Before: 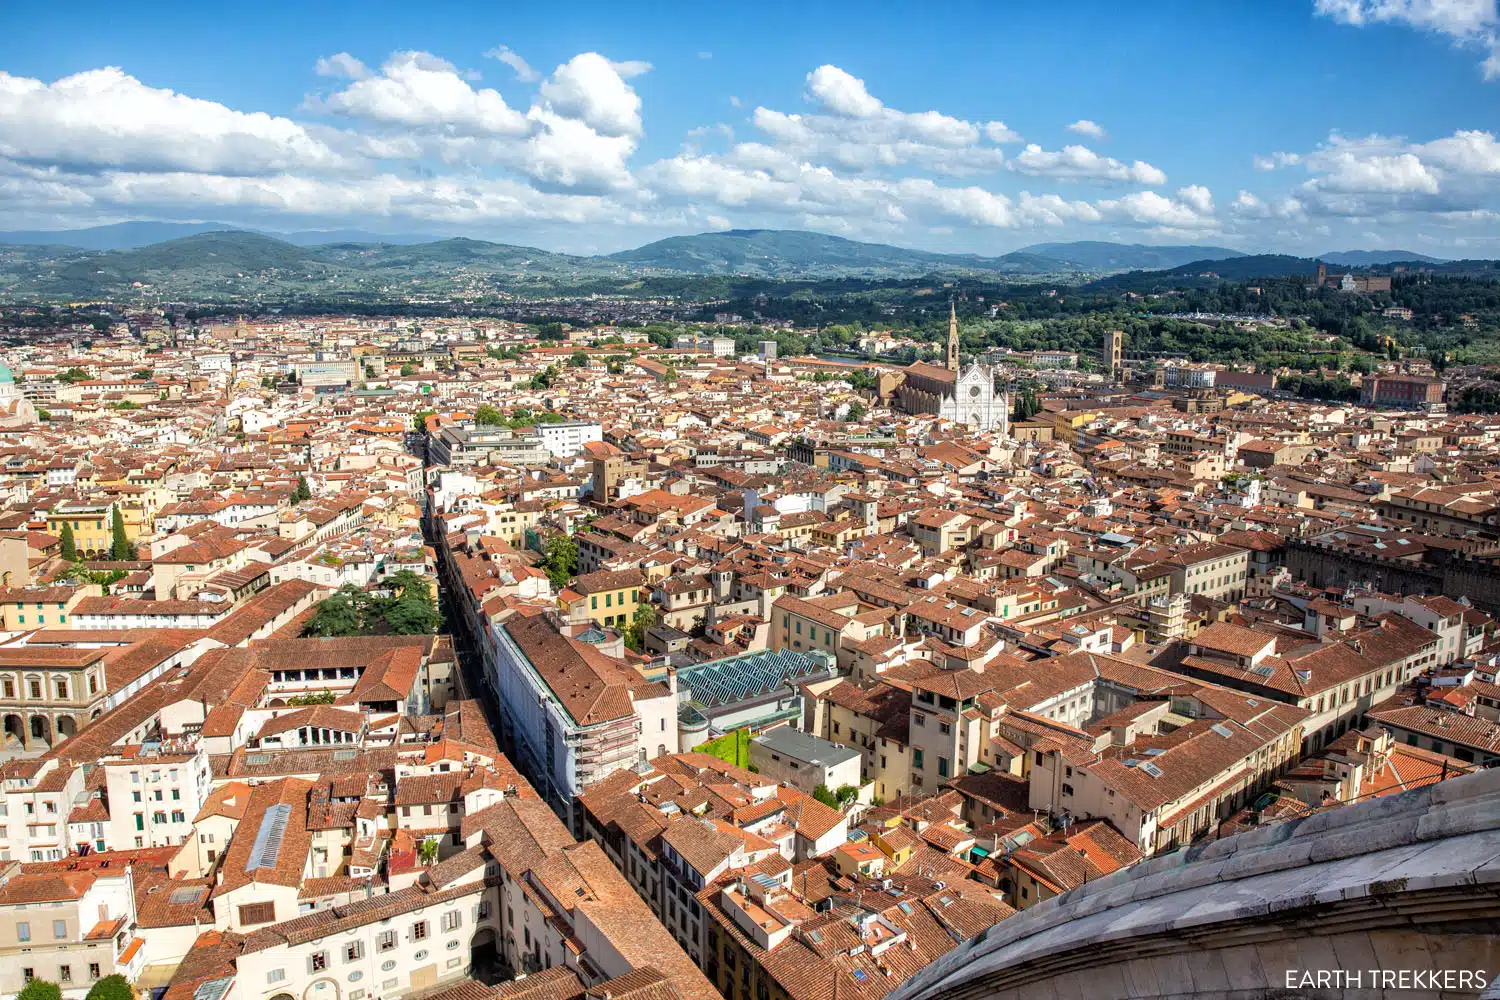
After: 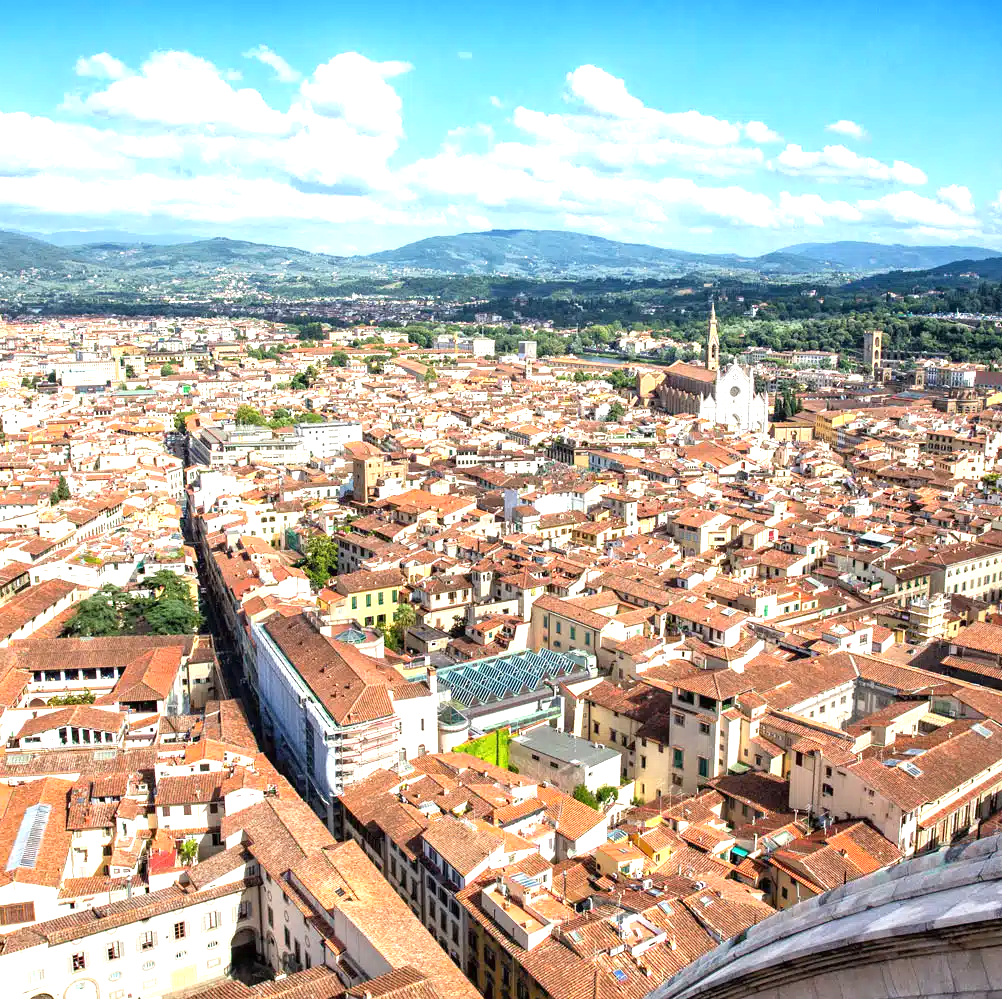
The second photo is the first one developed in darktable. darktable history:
crop and rotate: left 16.038%, right 17.131%
exposure: black level correction 0, exposure 0.947 EV, compensate exposure bias true, compensate highlight preservation false
